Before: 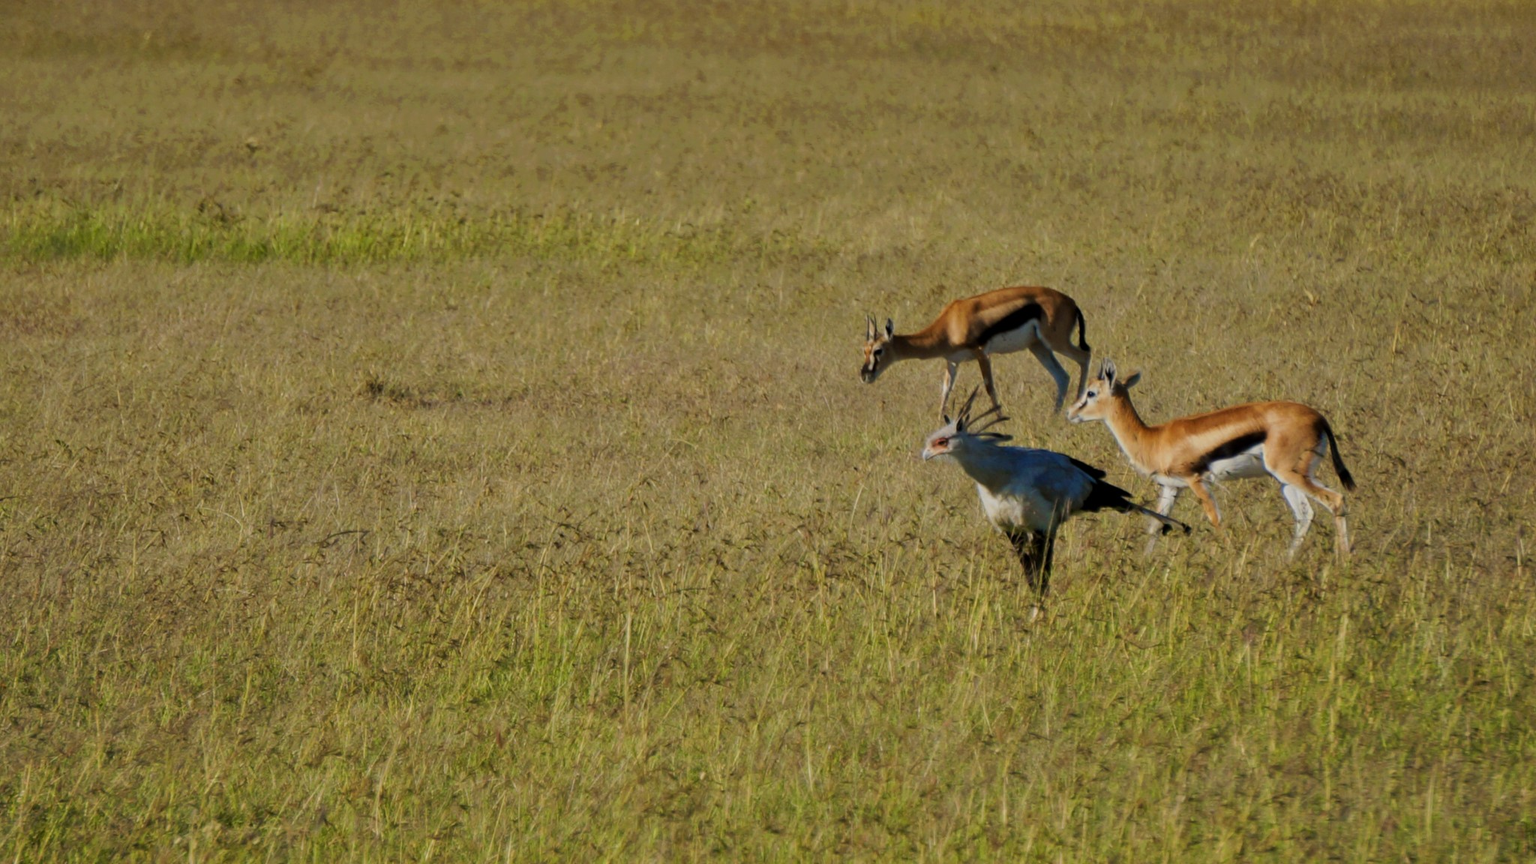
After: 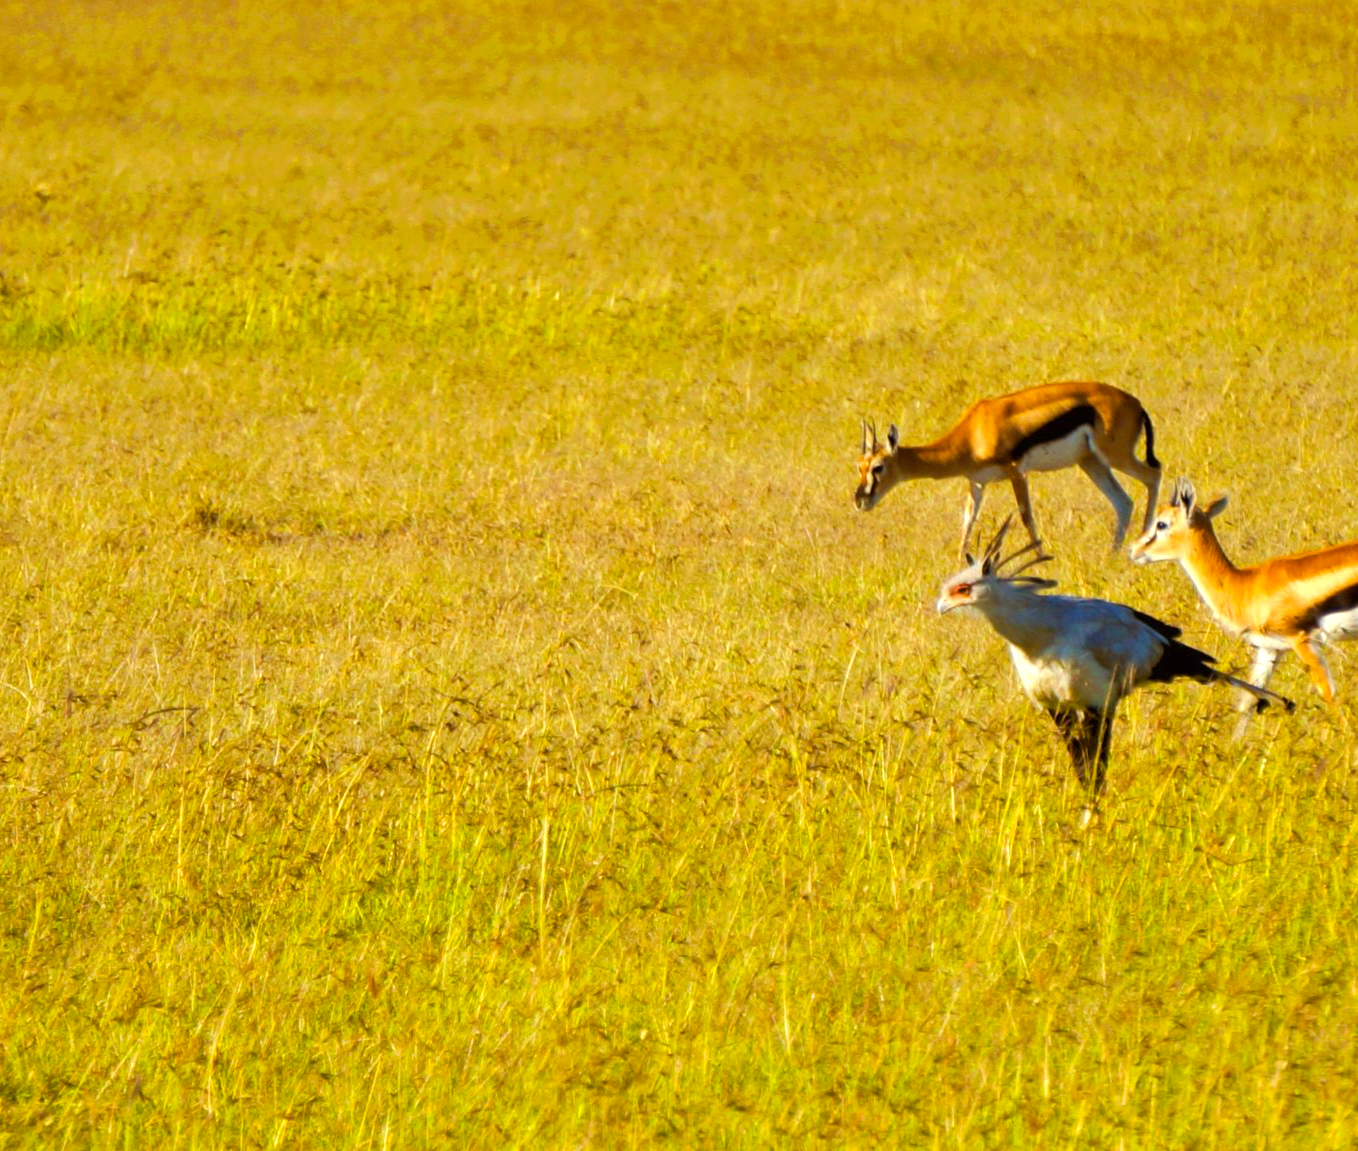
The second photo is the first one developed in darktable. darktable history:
crop and rotate: left 14.316%, right 19.356%
tone equalizer: edges refinement/feathering 500, mask exposure compensation -1.57 EV, preserve details no
color balance rgb: power › luminance 9.883%, power › chroma 2.817%, power › hue 59.94°, linear chroma grading › global chroma 14.432%, perceptual saturation grading › global saturation 14.645%
exposure: black level correction 0, exposure 1.126 EV, compensate highlight preservation false
